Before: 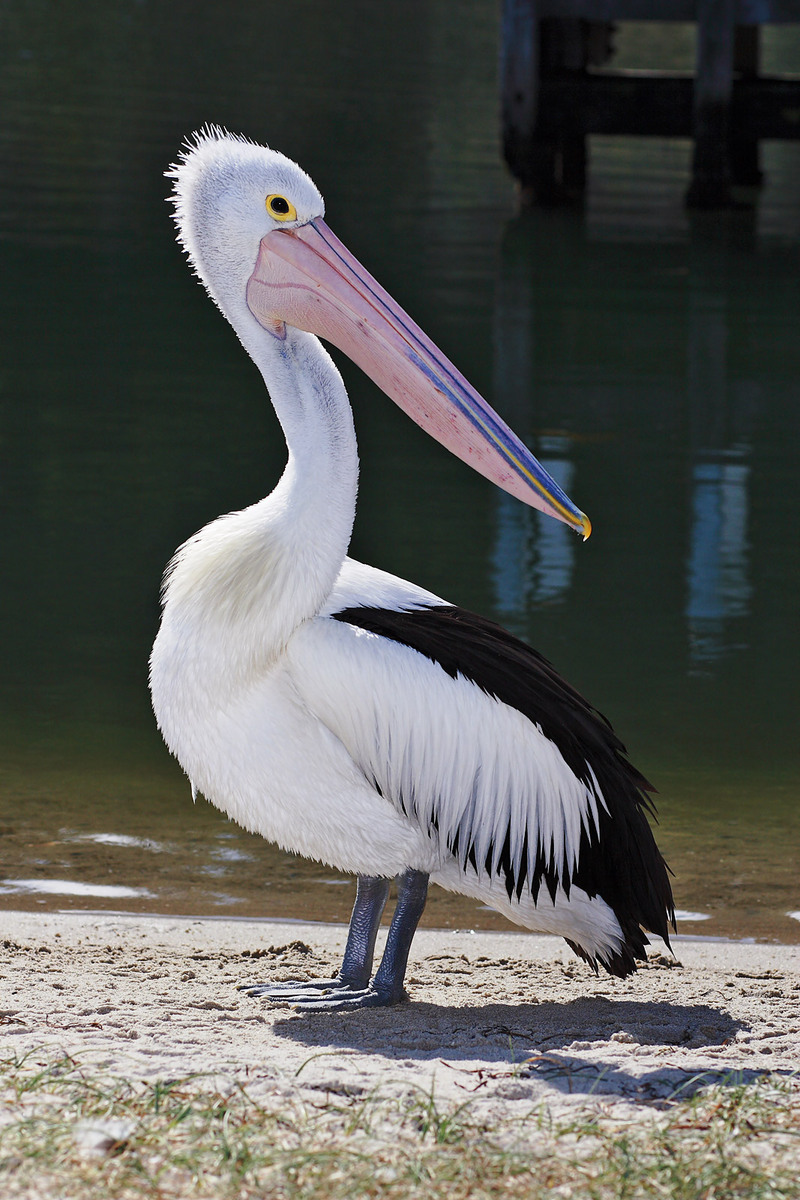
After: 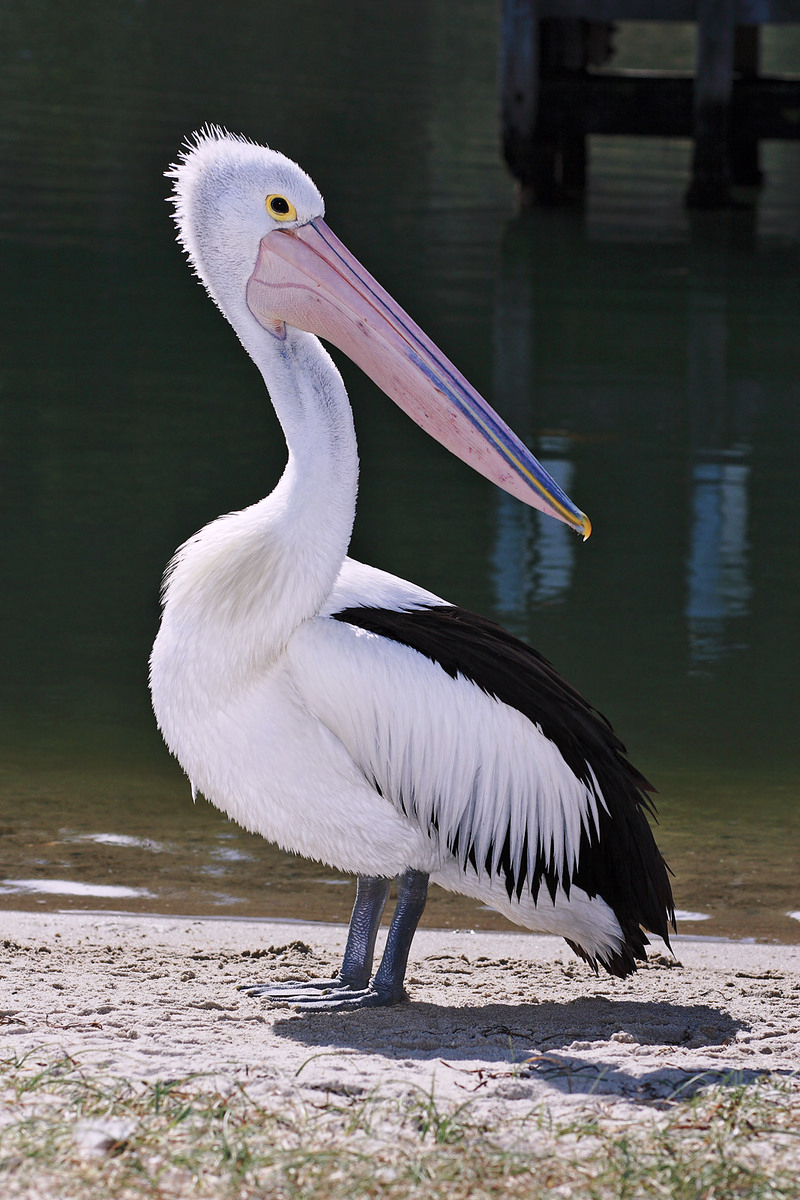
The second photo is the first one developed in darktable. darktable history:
tone equalizer: on, module defaults
color balance rgb: highlights gain › chroma 2.009%, highlights gain › hue 290.95°, perceptual saturation grading › global saturation 0.756%, global vibrance -23.118%
